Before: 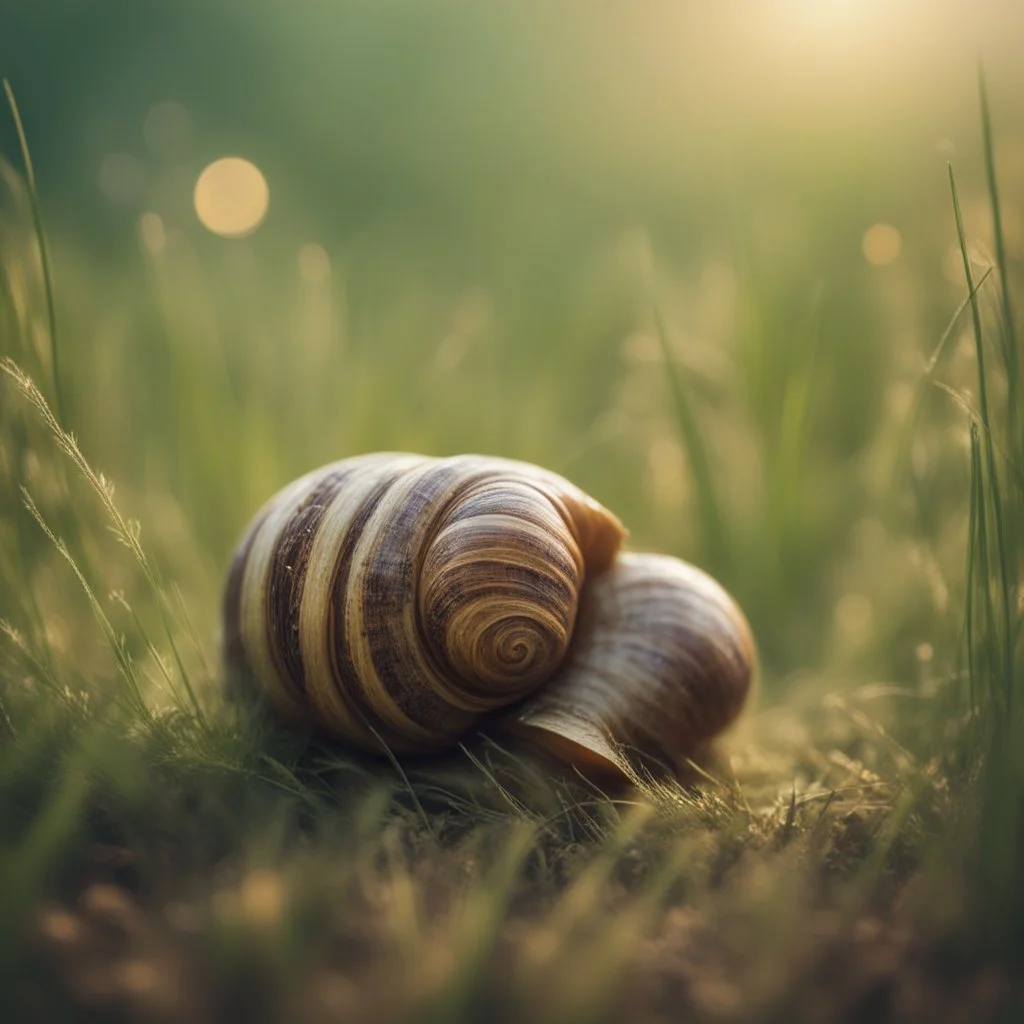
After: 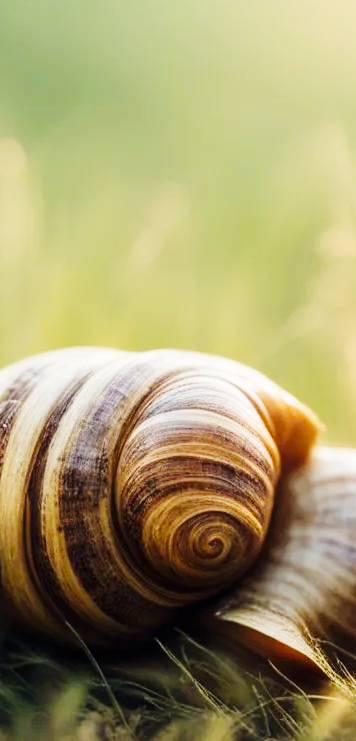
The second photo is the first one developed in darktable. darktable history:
tone curve: curves: ch0 [(0, 0) (0.004, 0) (0.133, 0.071) (0.325, 0.456) (0.832, 0.957) (1, 1)], preserve colors none
crop and rotate: left 29.708%, top 10.319%, right 35.472%, bottom 17.269%
